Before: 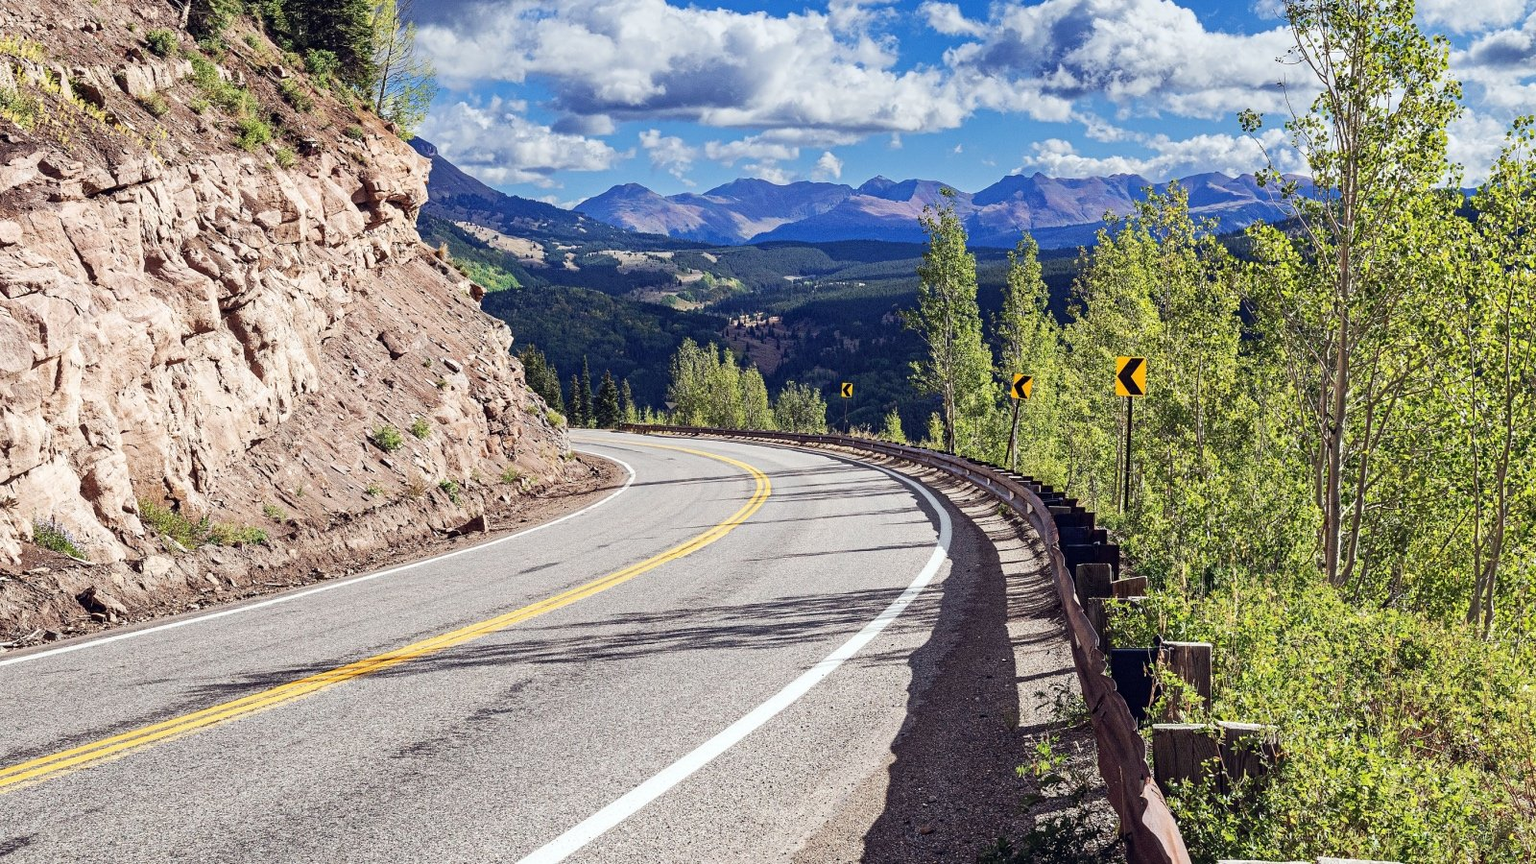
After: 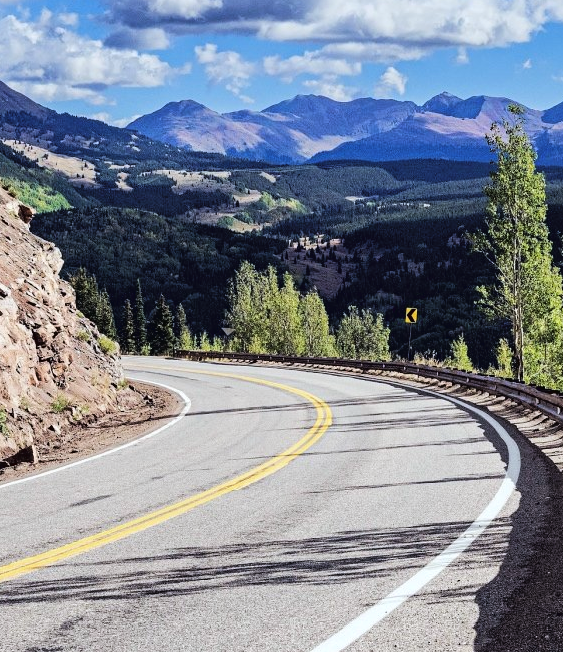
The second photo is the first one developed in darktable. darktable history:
white balance: red 0.982, blue 1.018
crop and rotate: left 29.476%, top 10.214%, right 35.32%, bottom 17.333%
tone curve: curves: ch0 [(0, 0.019) (0.11, 0.036) (0.259, 0.214) (0.378, 0.365) (0.499, 0.529) (1, 1)], color space Lab, linked channels, preserve colors none
